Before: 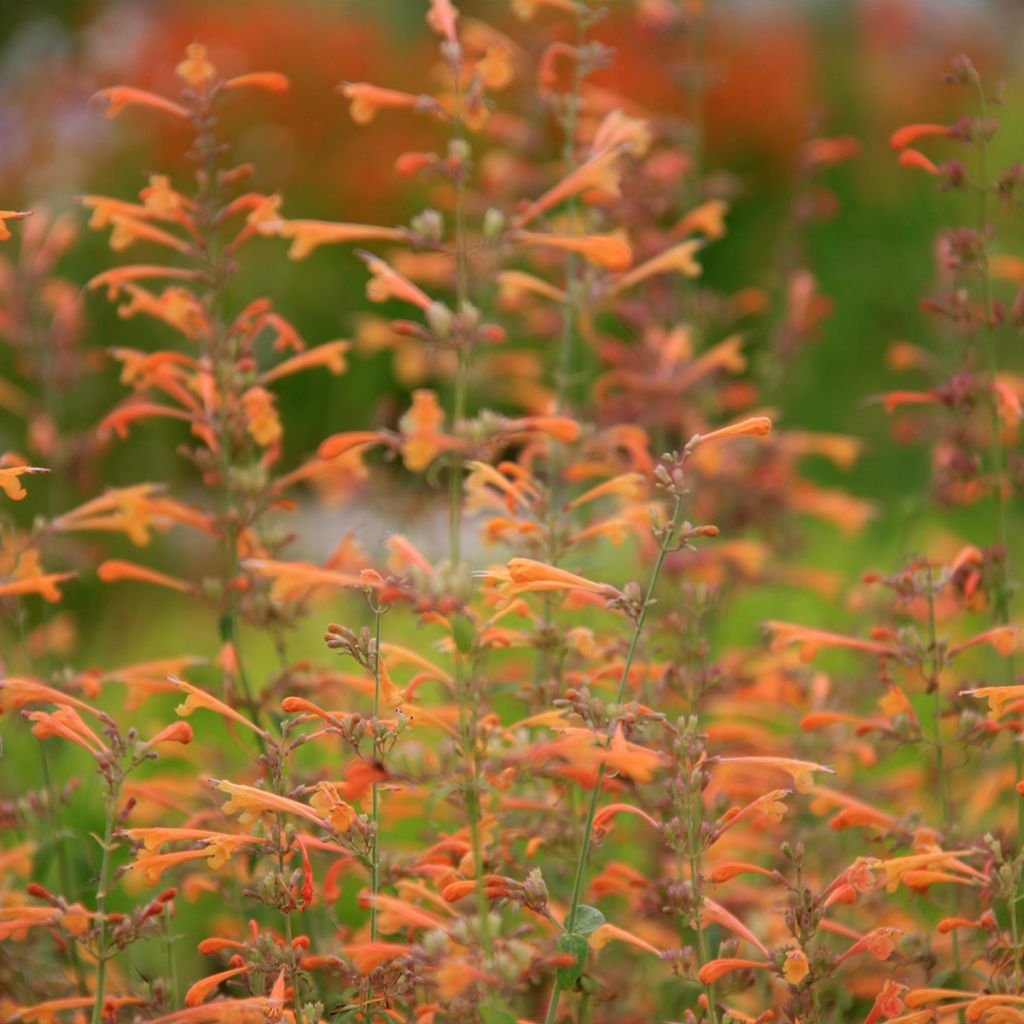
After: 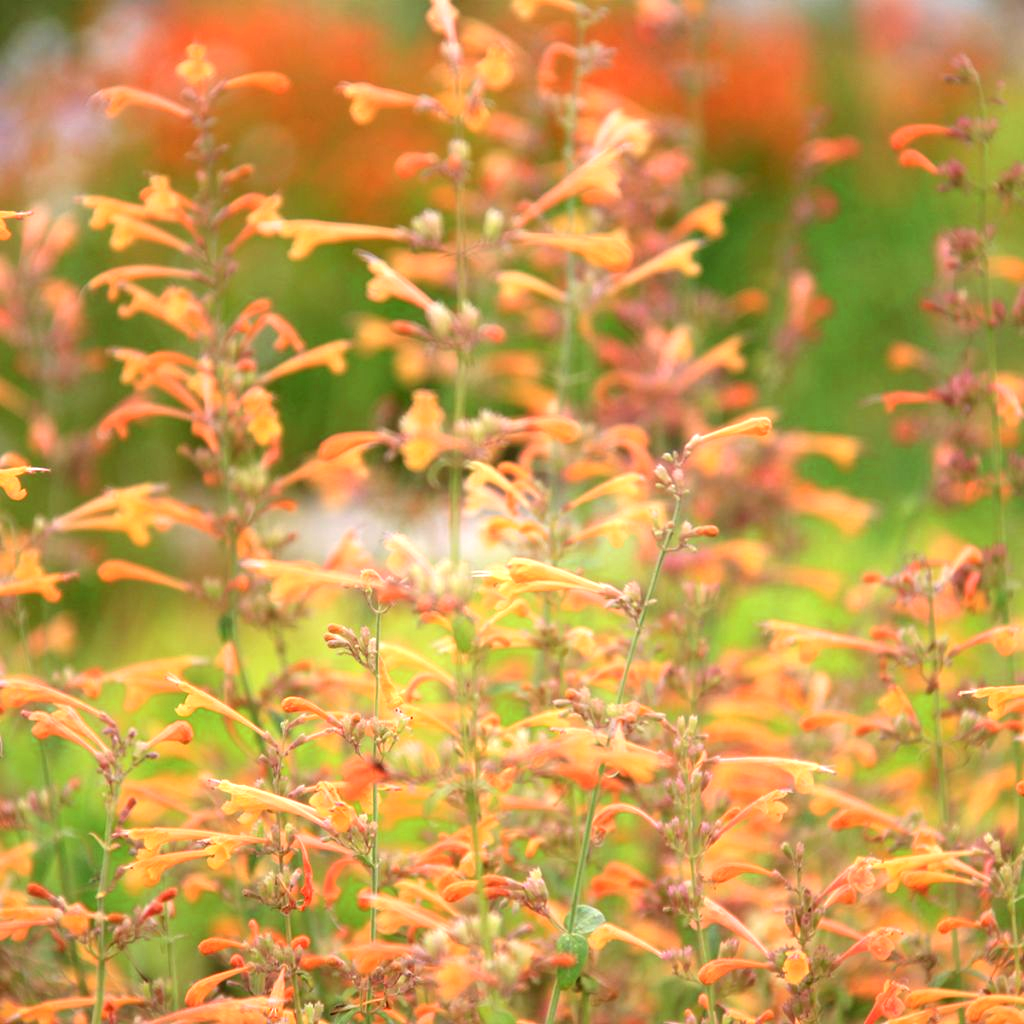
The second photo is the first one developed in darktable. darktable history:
exposure: black level correction 0, exposure 1.102 EV, compensate highlight preservation false
color zones: curves: ch0 [(0.25, 0.5) (0.463, 0.627) (0.484, 0.637) (0.75, 0.5)], mix 27.06%
